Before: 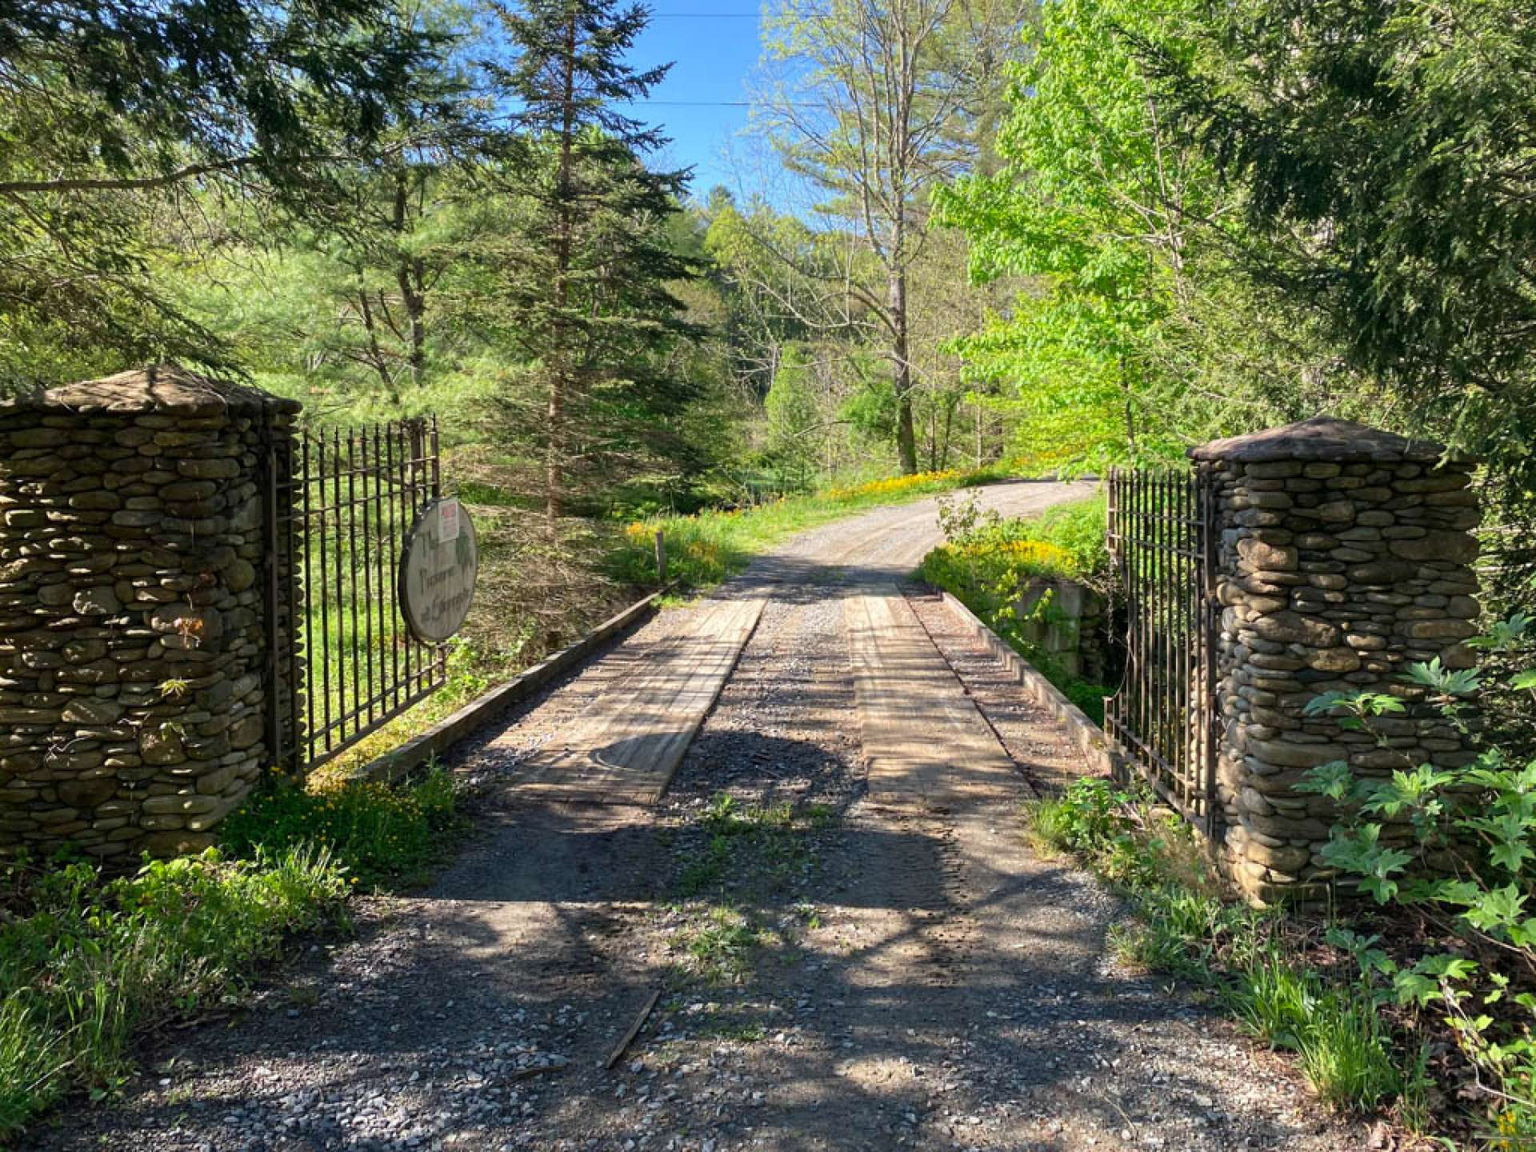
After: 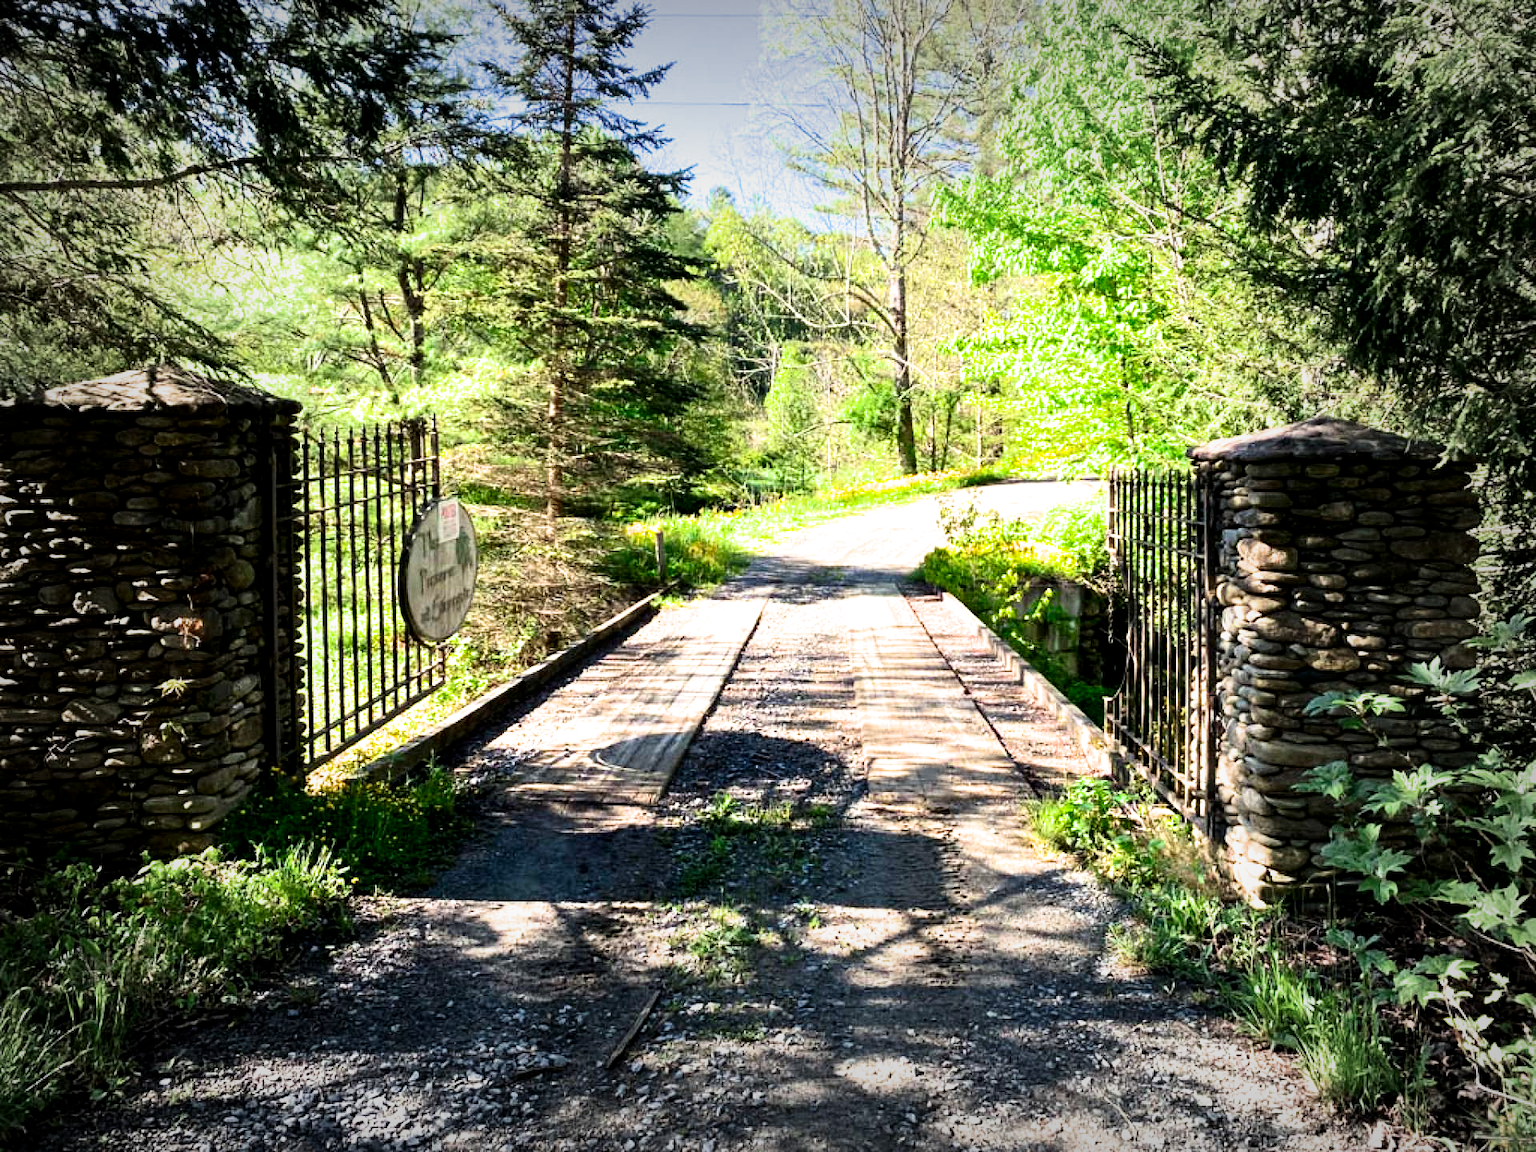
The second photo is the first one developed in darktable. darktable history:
contrast brightness saturation: contrast 0.123, brightness -0.115, saturation 0.204
filmic rgb: middle gray luminance 8.79%, black relative exposure -6.34 EV, white relative exposure 2.71 EV, target black luminance 0%, hardness 4.77, latitude 73.35%, contrast 1.34, shadows ↔ highlights balance 9.61%
vignetting: fall-off start 52.43%, automatic ratio true, width/height ratio 1.313, shape 0.215
exposure: black level correction 0, exposure 1.001 EV, compensate highlight preservation false
